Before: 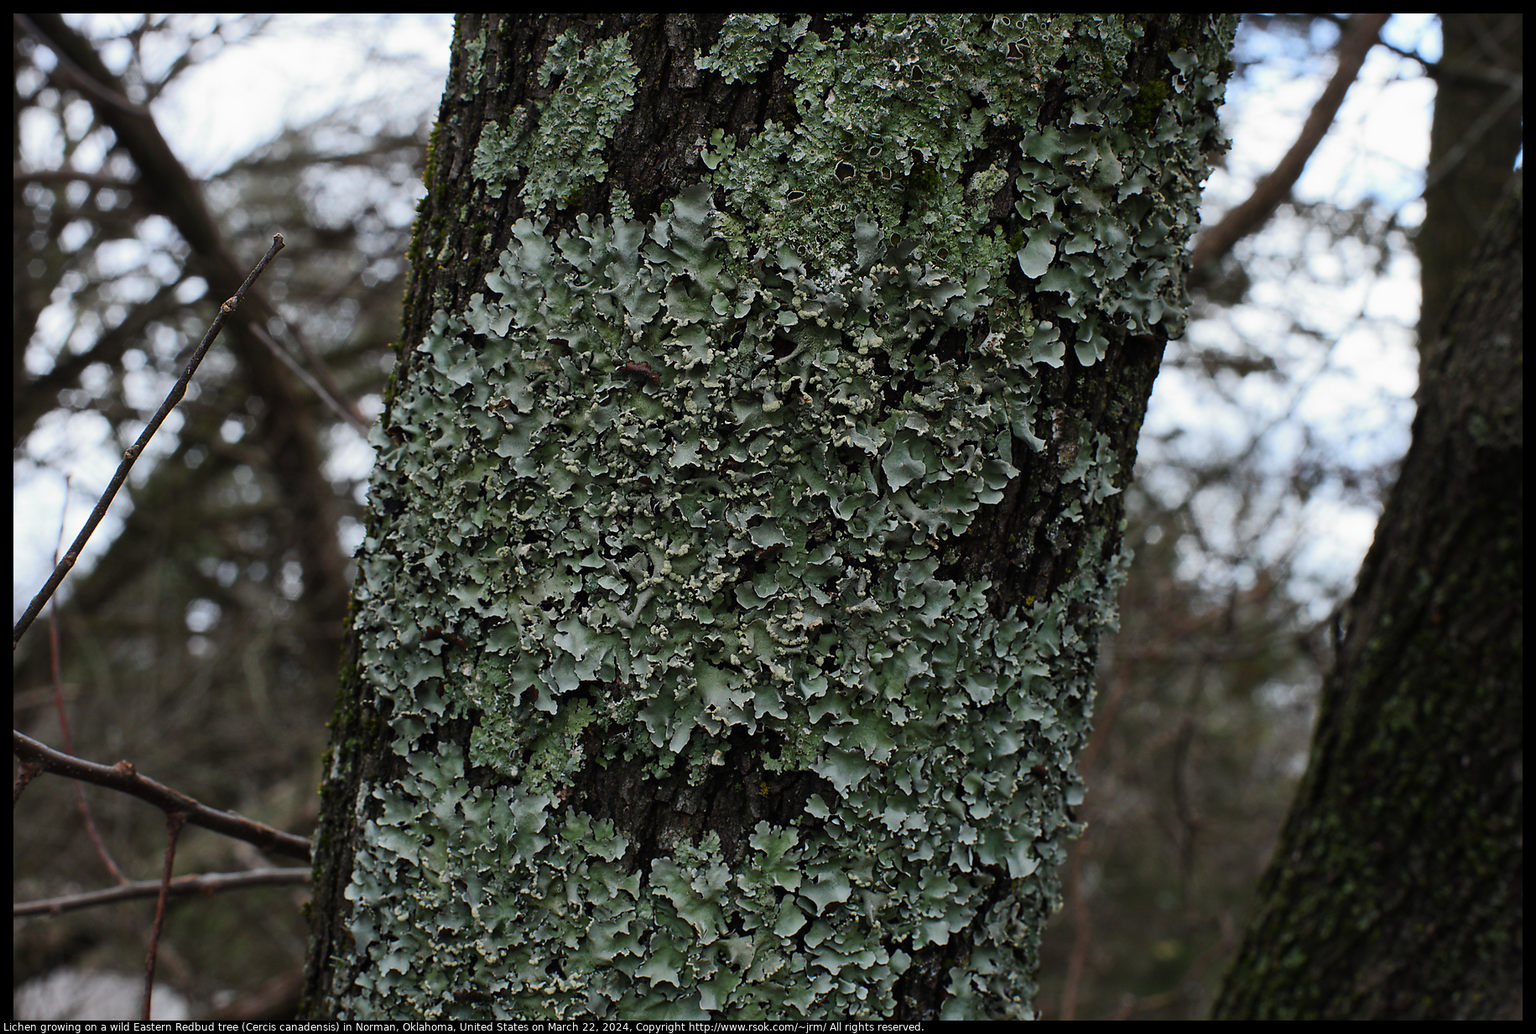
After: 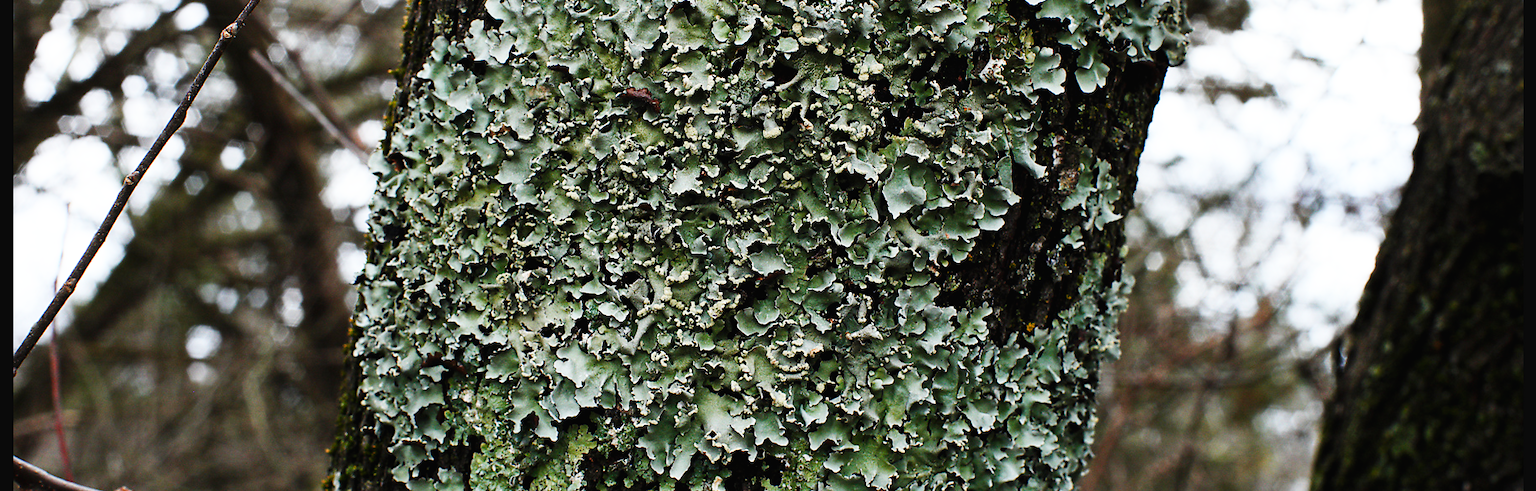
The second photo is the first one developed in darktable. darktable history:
color zones: curves: ch2 [(0, 0.5) (0.143, 0.5) (0.286, 0.416) (0.429, 0.5) (0.571, 0.5) (0.714, 0.5) (0.857, 0.5) (1, 0.5)]
crop and rotate: top 26.464%, bottom 25.939%
base curve: curves: ch0 [(0, 0.003) (0.001, 0.002) (0.006, 0.004) (0.02, 0.022) (0.048, 0.086) (0.094, 0.234) (0.162, 0.431) (0.258, 0.629) (0.385, 0.8) (0.548, 0.918) (0.751, 0.988) (1, 1)], preserve colors none
